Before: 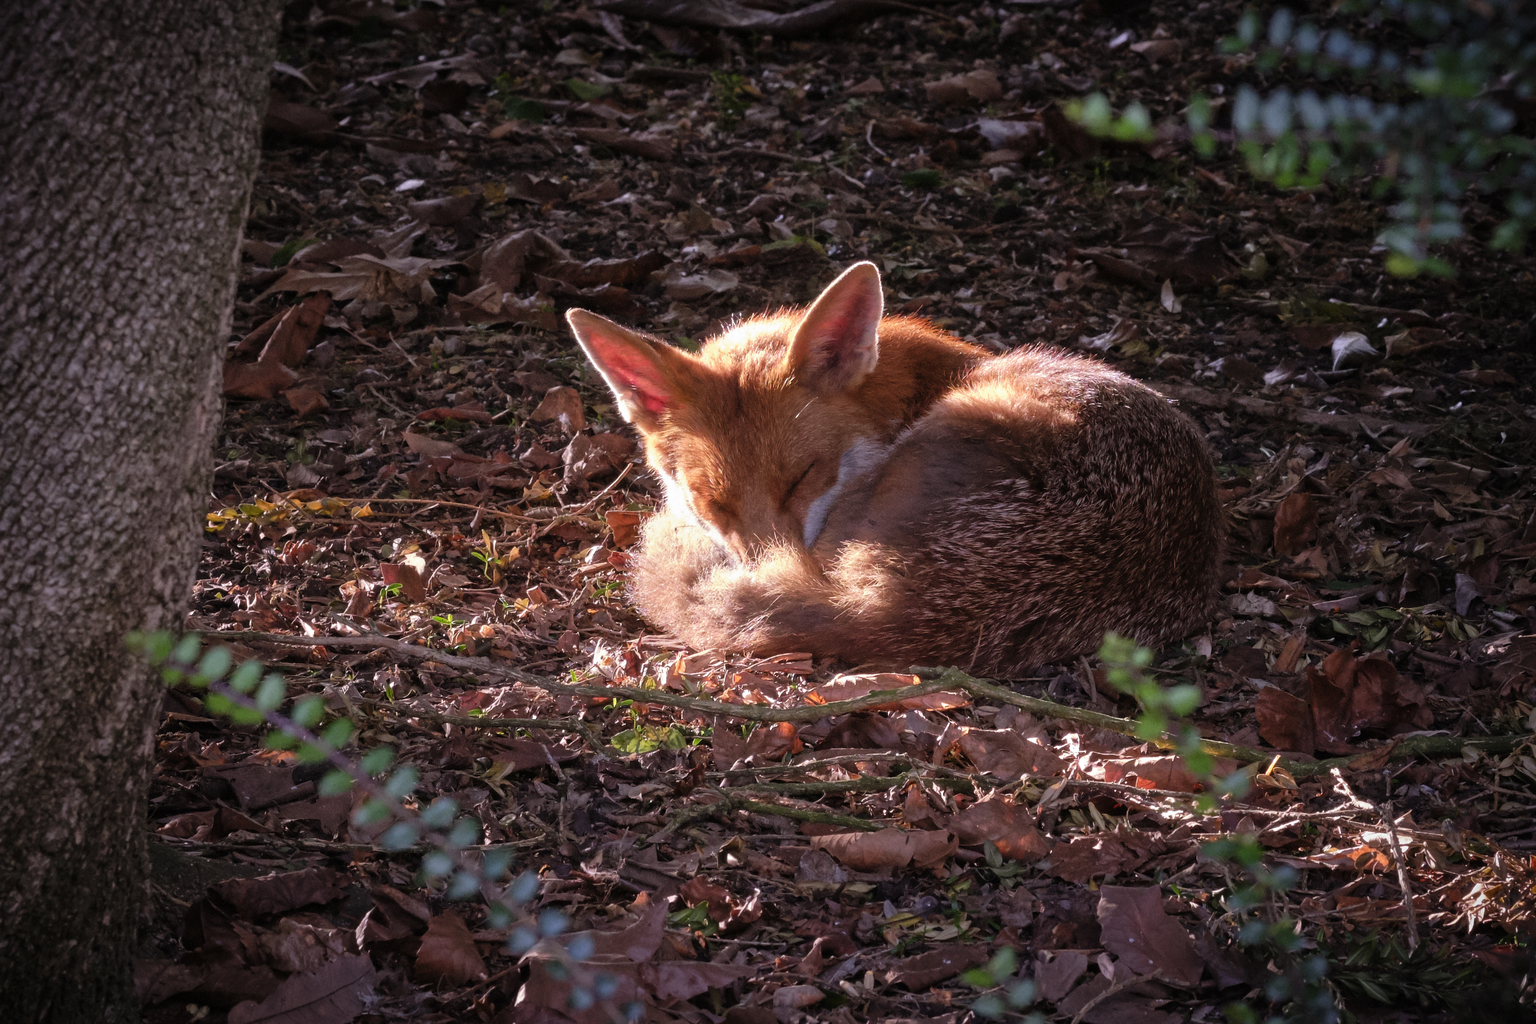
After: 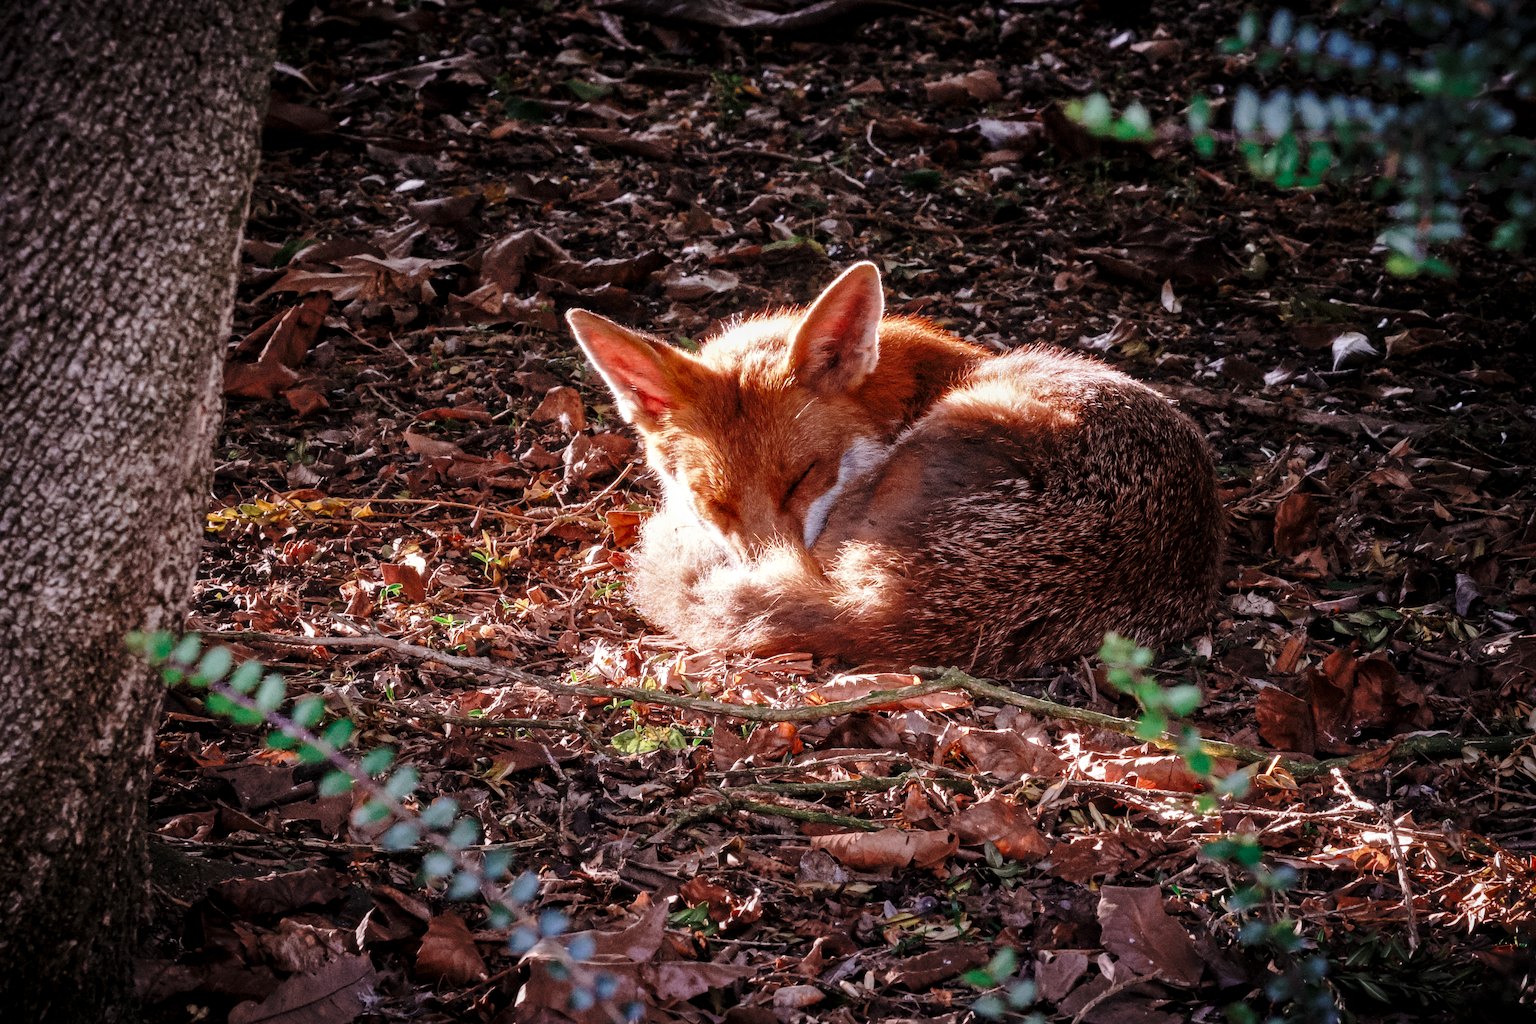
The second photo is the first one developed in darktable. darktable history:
base curve: curves: ch0 [(0, 0) (0.028, 0.03) (0.121, 0.232) (0.46, 0.748) (0.859, 0.968) (1, 1)], preserve colors none
color zones: curves: ch0 [(0, 0.5) (0.125, 0.4) (0.25, 0.5) (0.375, 0.4) (0.5, 0.4) (0.625, 0.35) (0.75, 0.35) (0.875, 0.5)]; ch1 [(0, 0.35) (0.125, 0.45) (0.25, 0.35) (0.375, 0.35) (0.5, 0.35) (0.625, 0.35) (0.75, 0.45) (0.875, 0.35)]; ch2 [(0, 0.6) (0.125, 0.5) (0.25, 0.5) (0.375, 0.6) (0.5, 0.6) (0.625, 0.5) (0.75, 0.5) (0.875, 0.5)]
local contrast: on, module defaults
